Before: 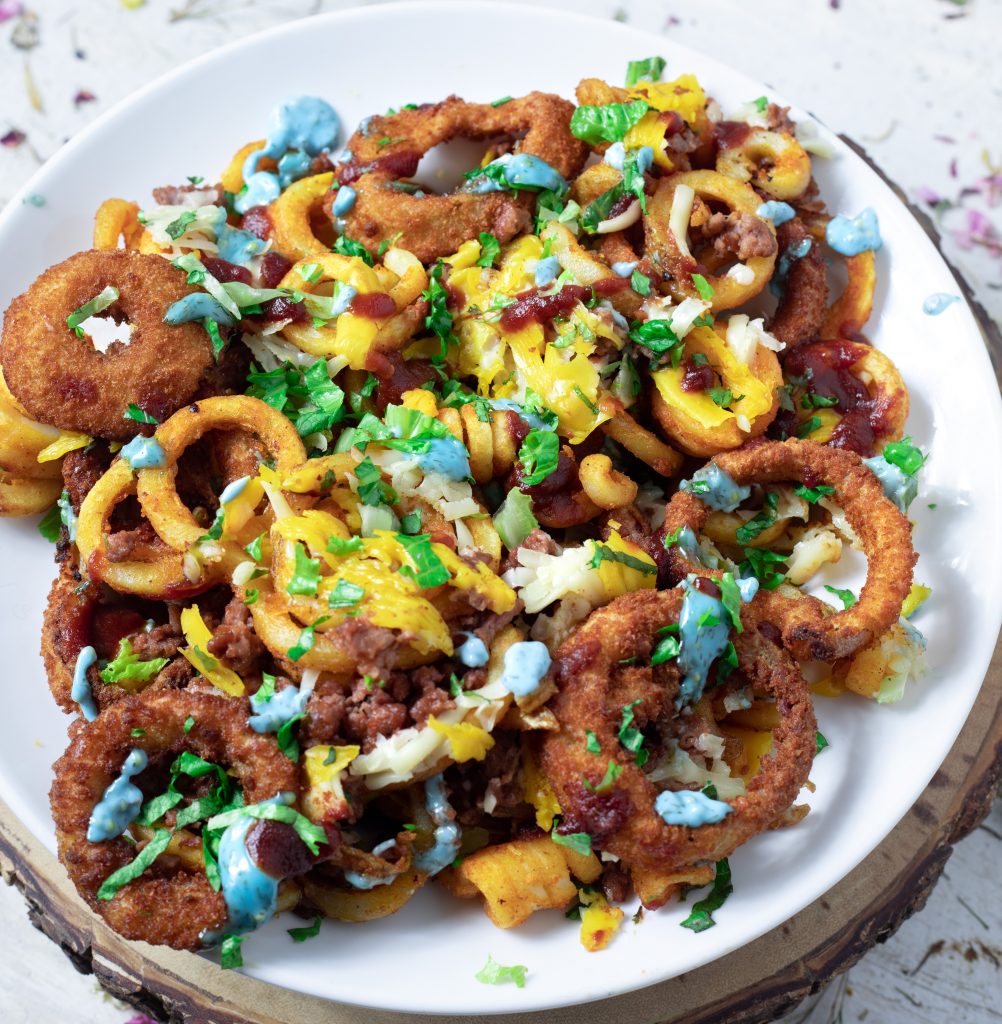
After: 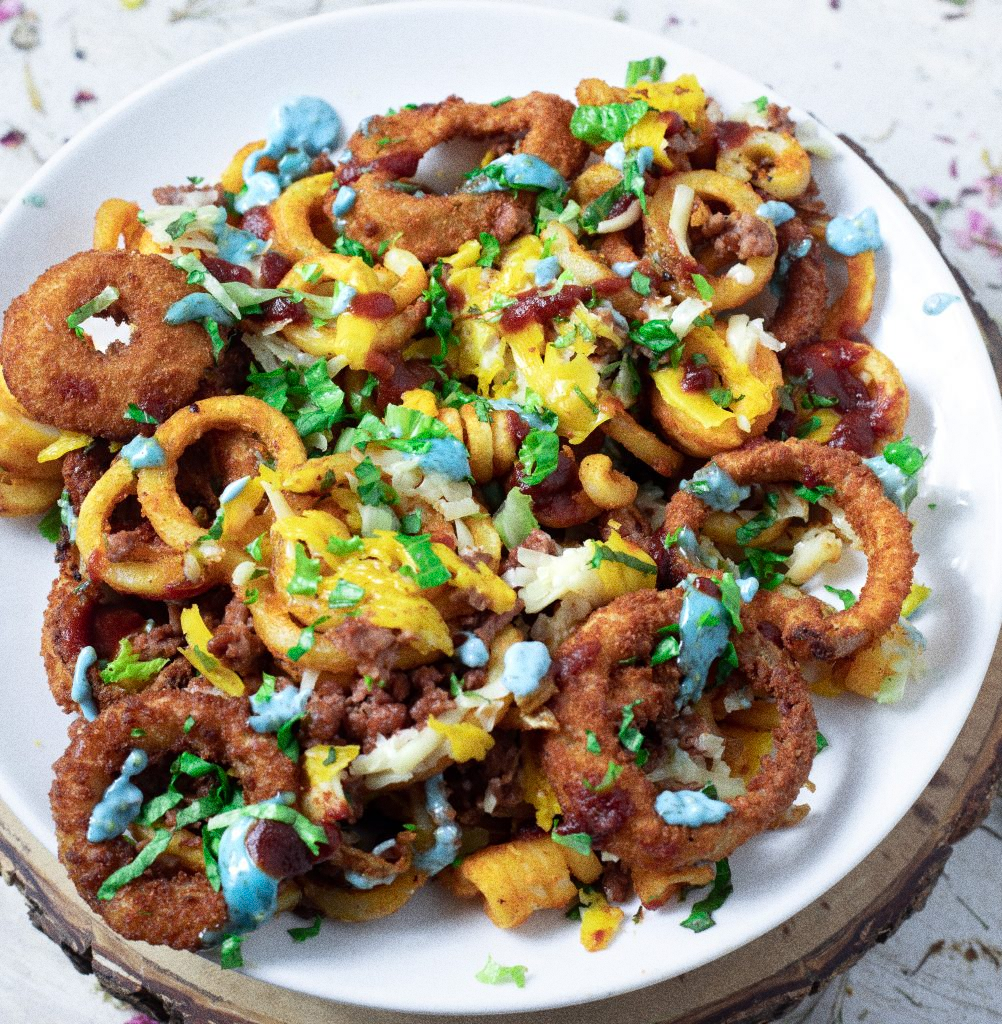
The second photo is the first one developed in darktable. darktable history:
grain: coarseness 0.09 ISO, strength 40%
exposure: compensate highlight preservation false
